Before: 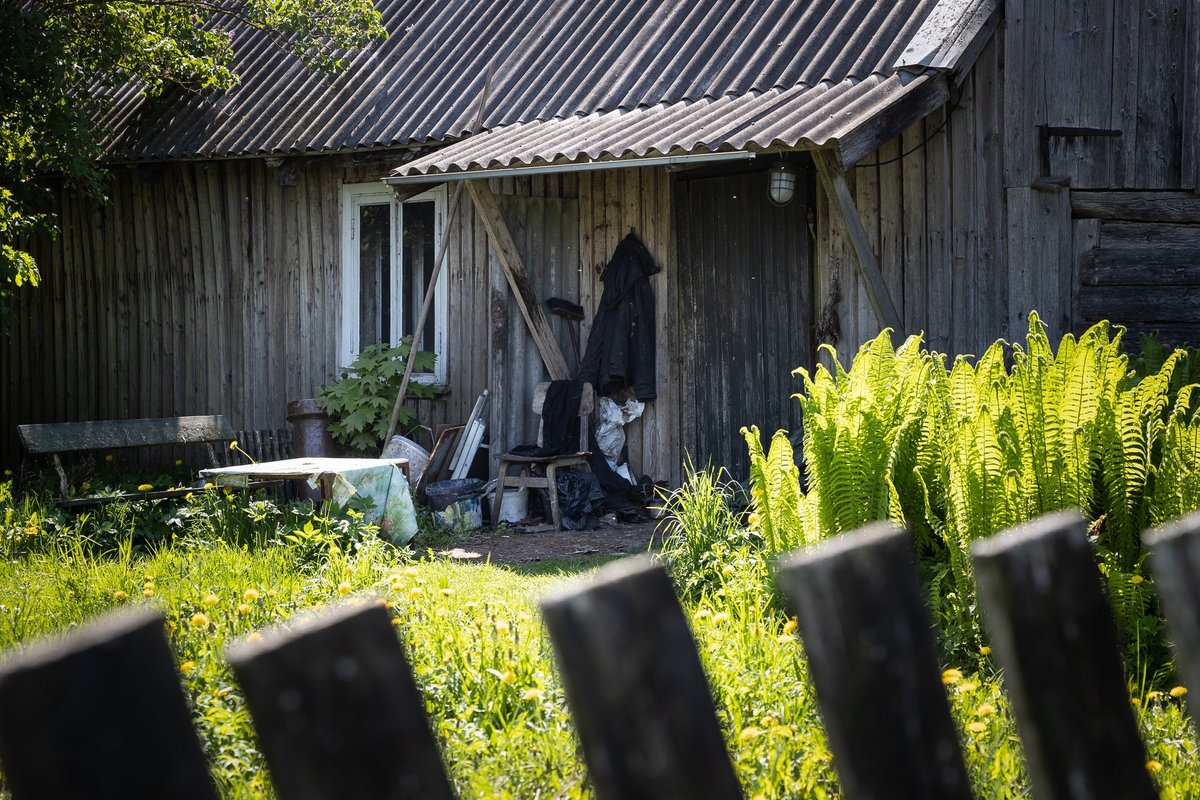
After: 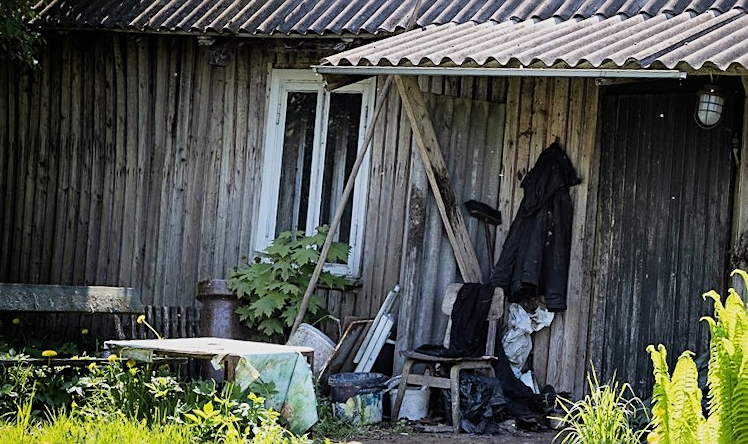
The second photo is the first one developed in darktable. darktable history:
crop and rotate: angle -4.99°, left 2.122%, top 6.945%, right 27.566%, bottom 30.519%
exposure: black level correction 0, exposure 0.6 EV, compensate highlight preservation false
filmic rgb: black relative exposure -7.65 EV, white relative exposure 4.56 EV, hardness 3.61, color science v6 (2022)
sharpen: on, module defaults
